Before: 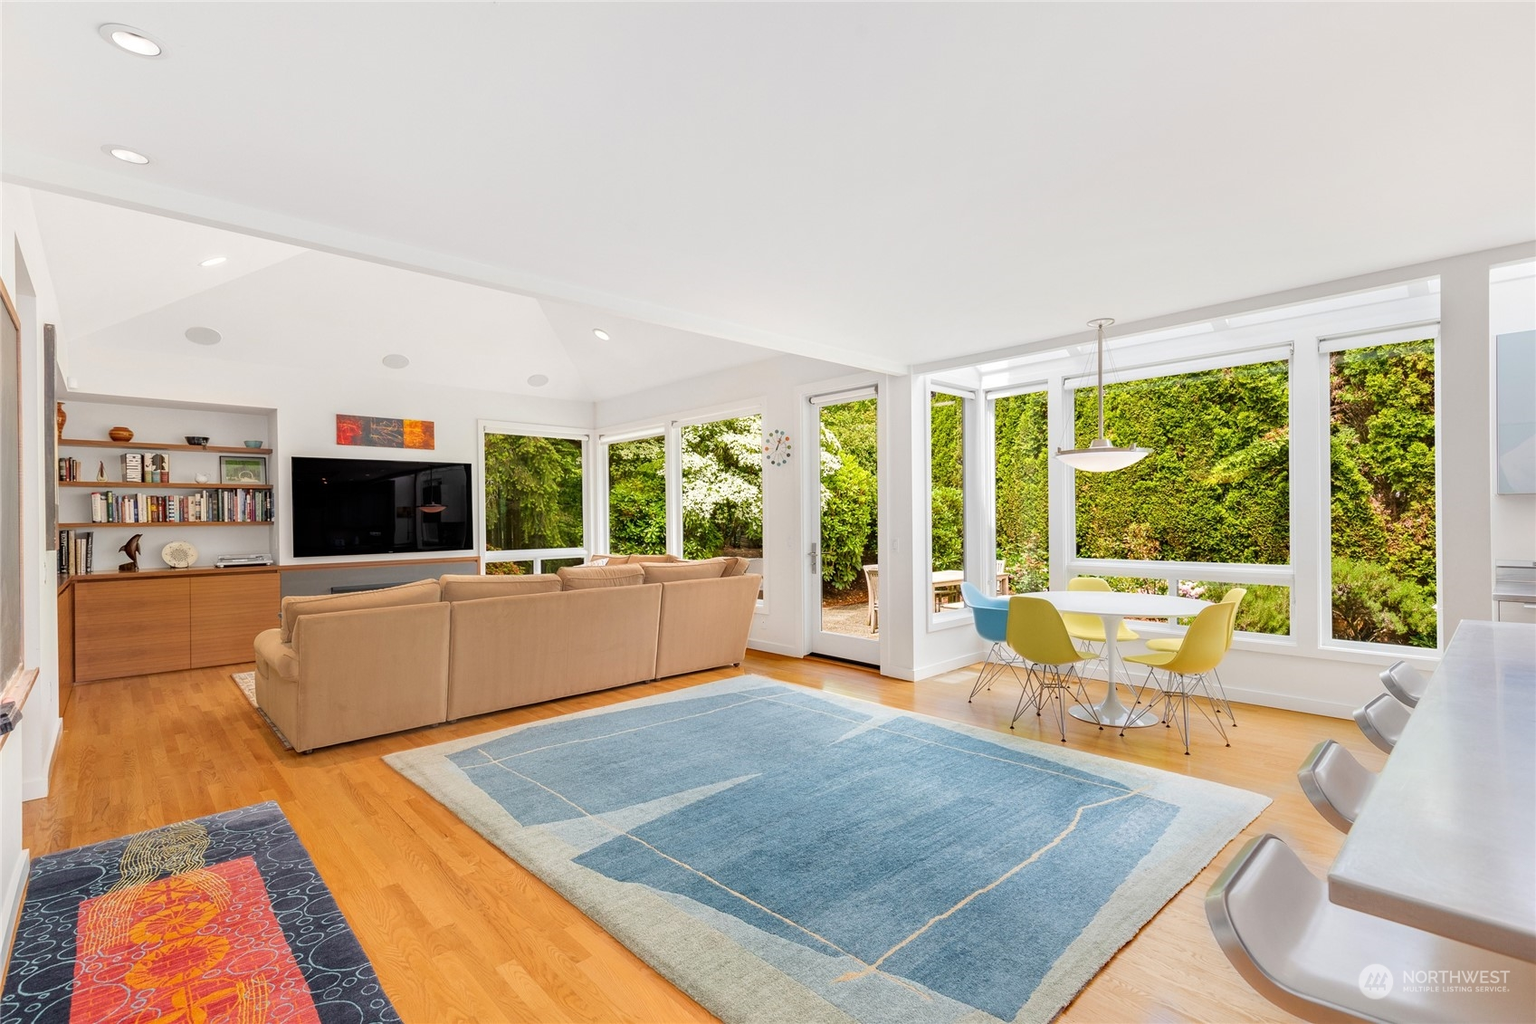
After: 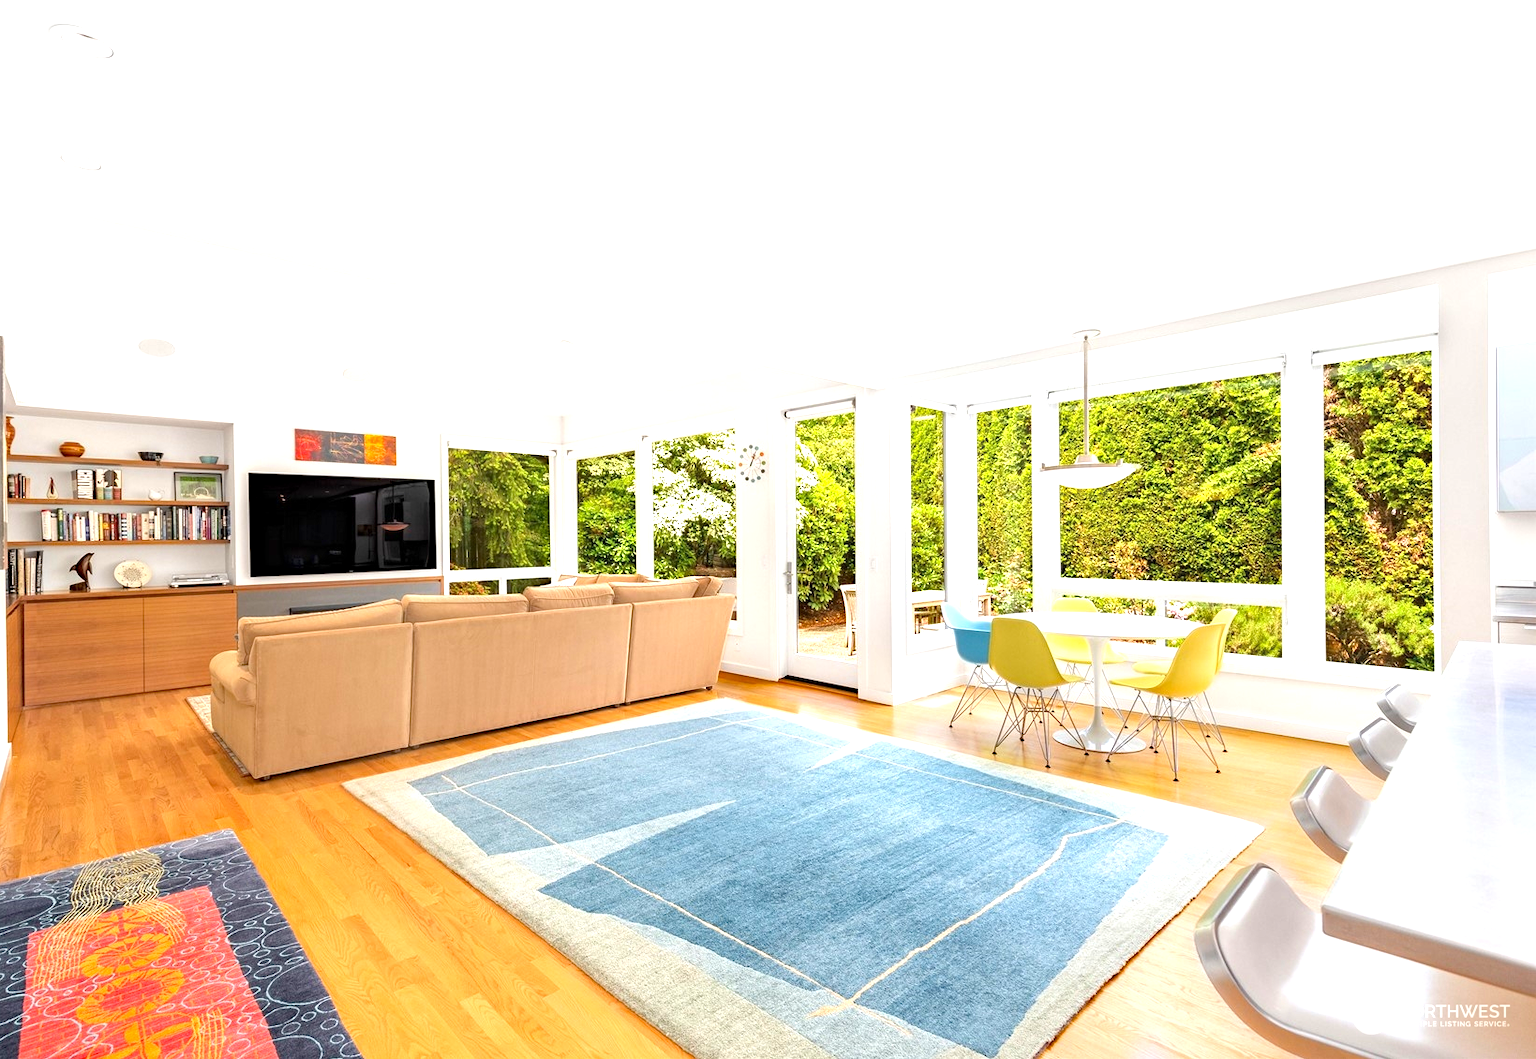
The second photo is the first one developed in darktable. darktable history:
exposure: exposure 0.911 EV, compensate highlight preservation false
haze removal: compatibility mode true, adaptive false
crop and rotate: left 3.366%
